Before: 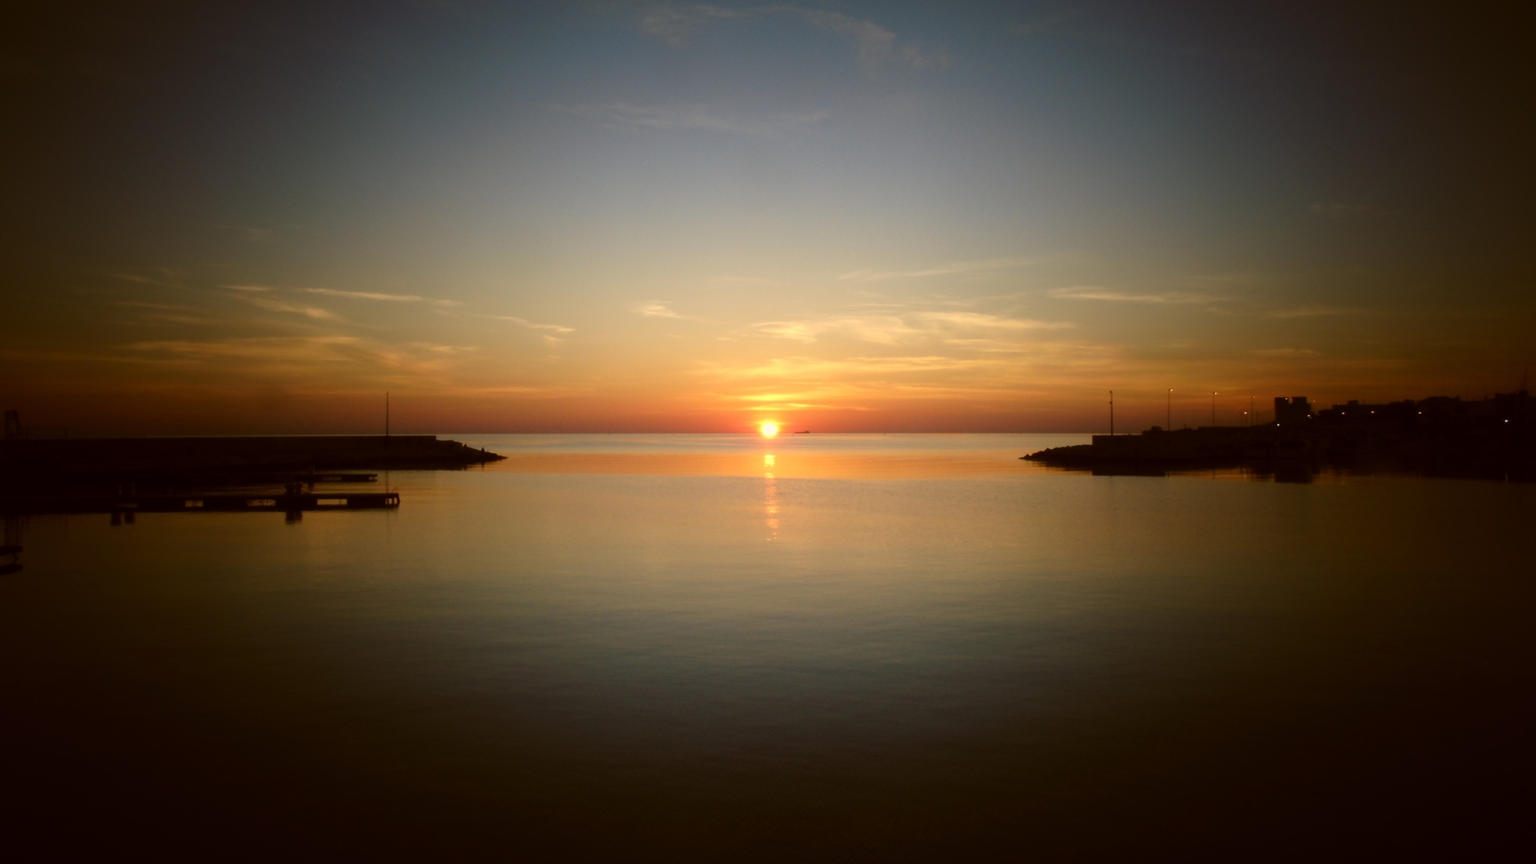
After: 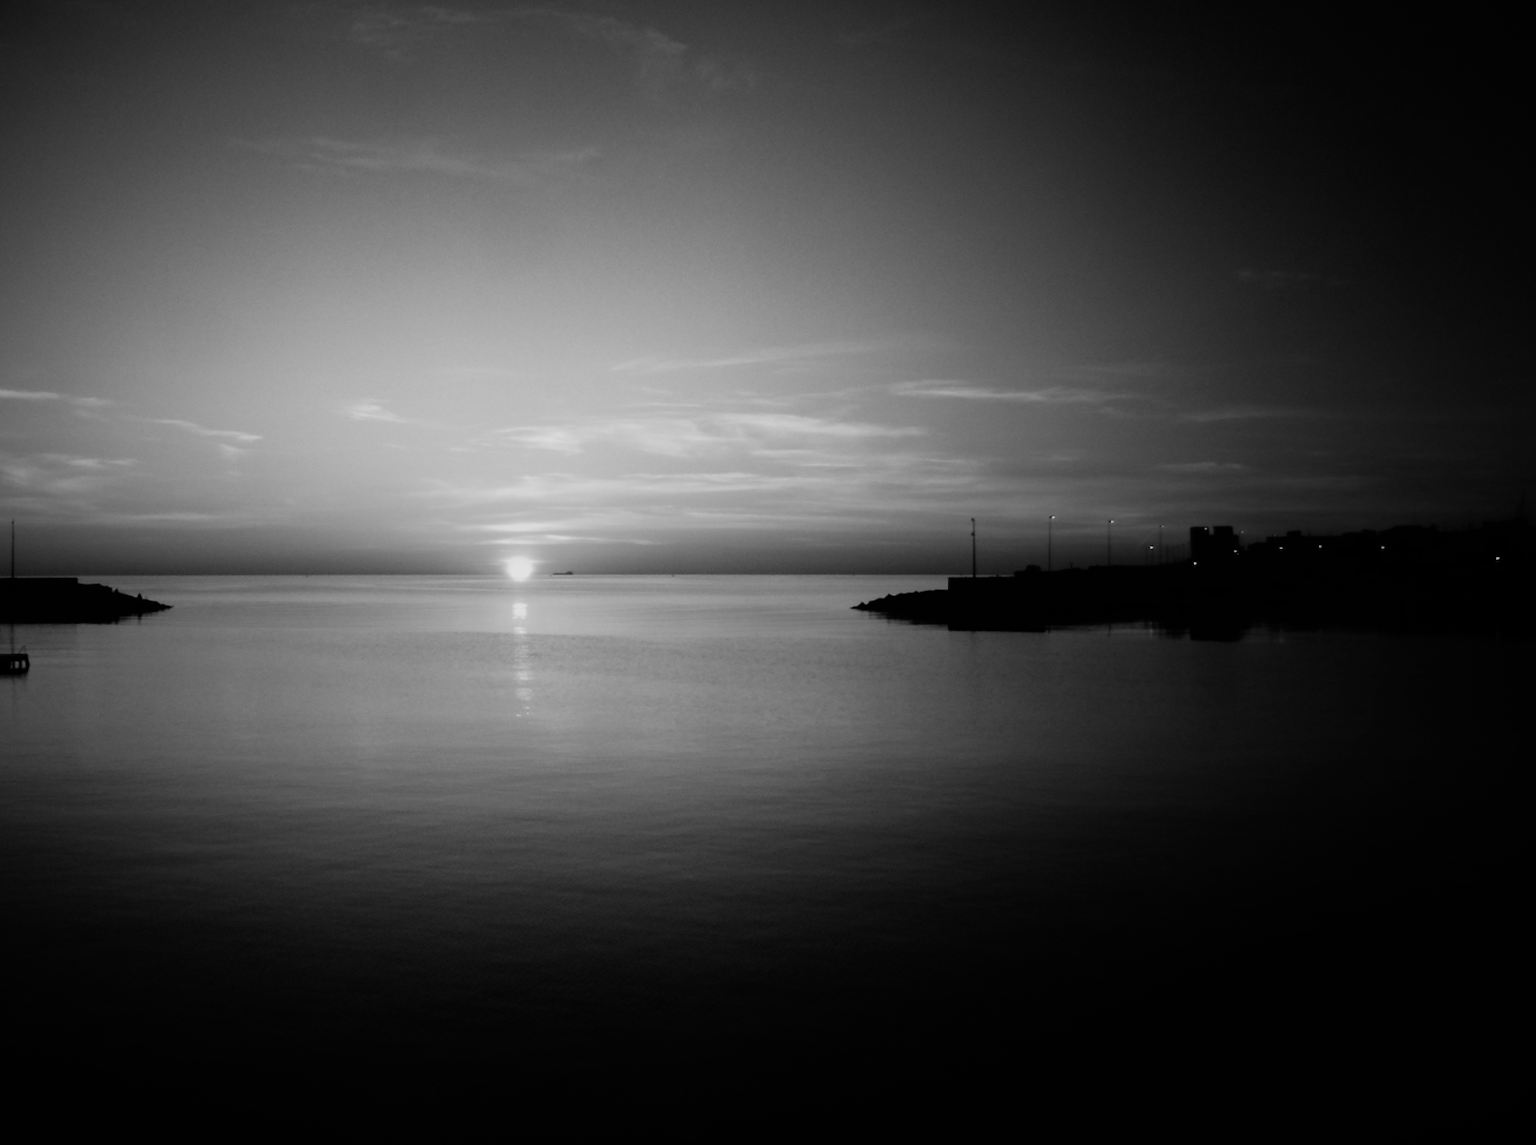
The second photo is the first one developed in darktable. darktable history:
haze removal: adaptive false
filmic rgb: black relative exposure -7.65 EV, white relative exposure 4.56 EV, hardness 3.61
monochrome: on, module defaults
color balance rgb: perceptual brilliance grading › highlights 14.29%, perceptual brilliance grading › mid-tones -5.92%, perceptual brilliance grading › shadows -26.83%, global vibrance 31.18%
crop and rotate: left 24.6%
